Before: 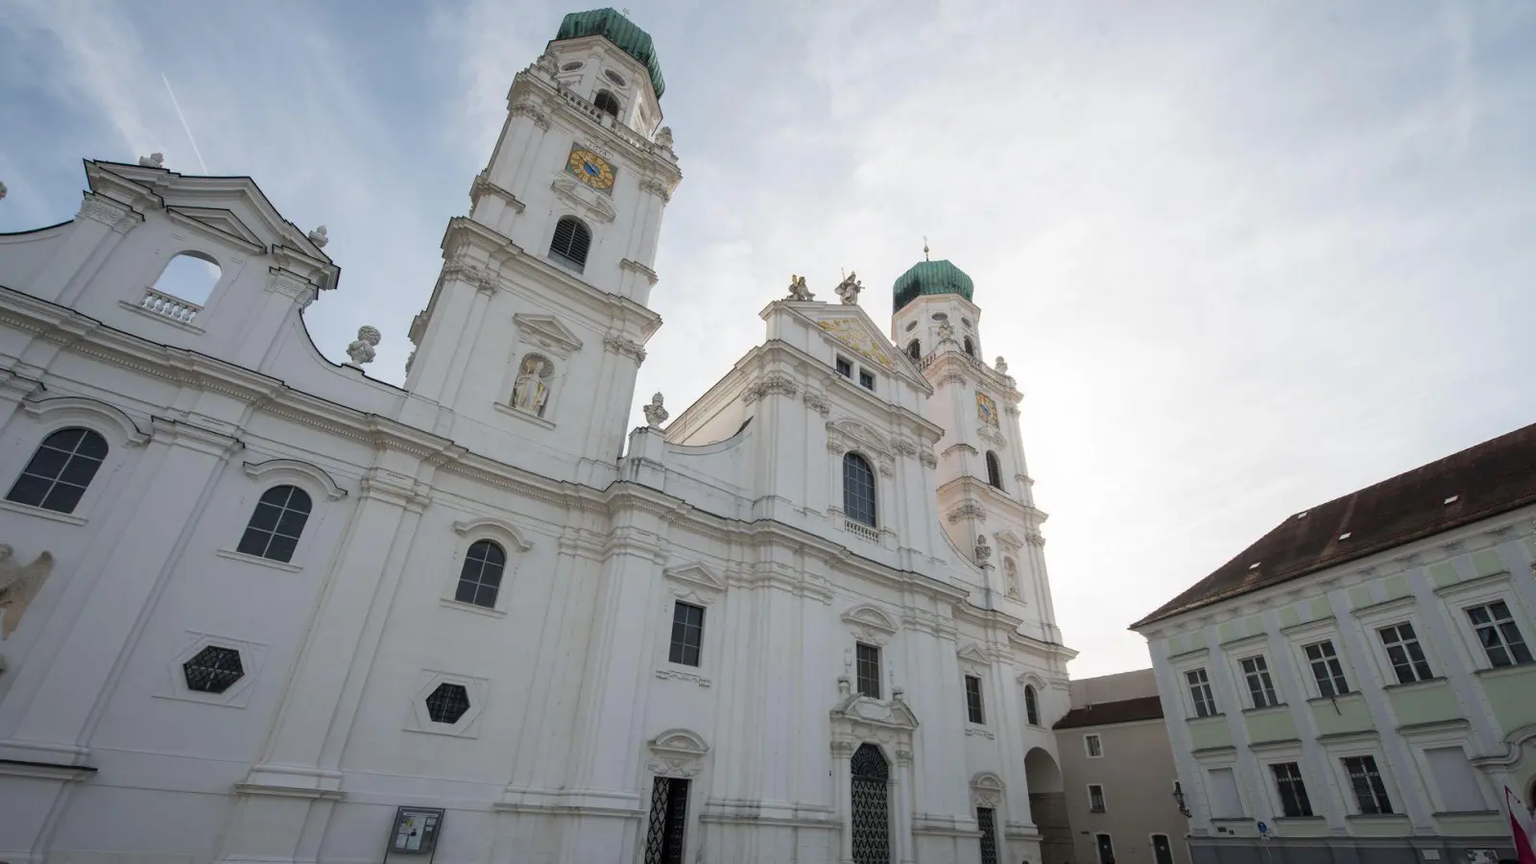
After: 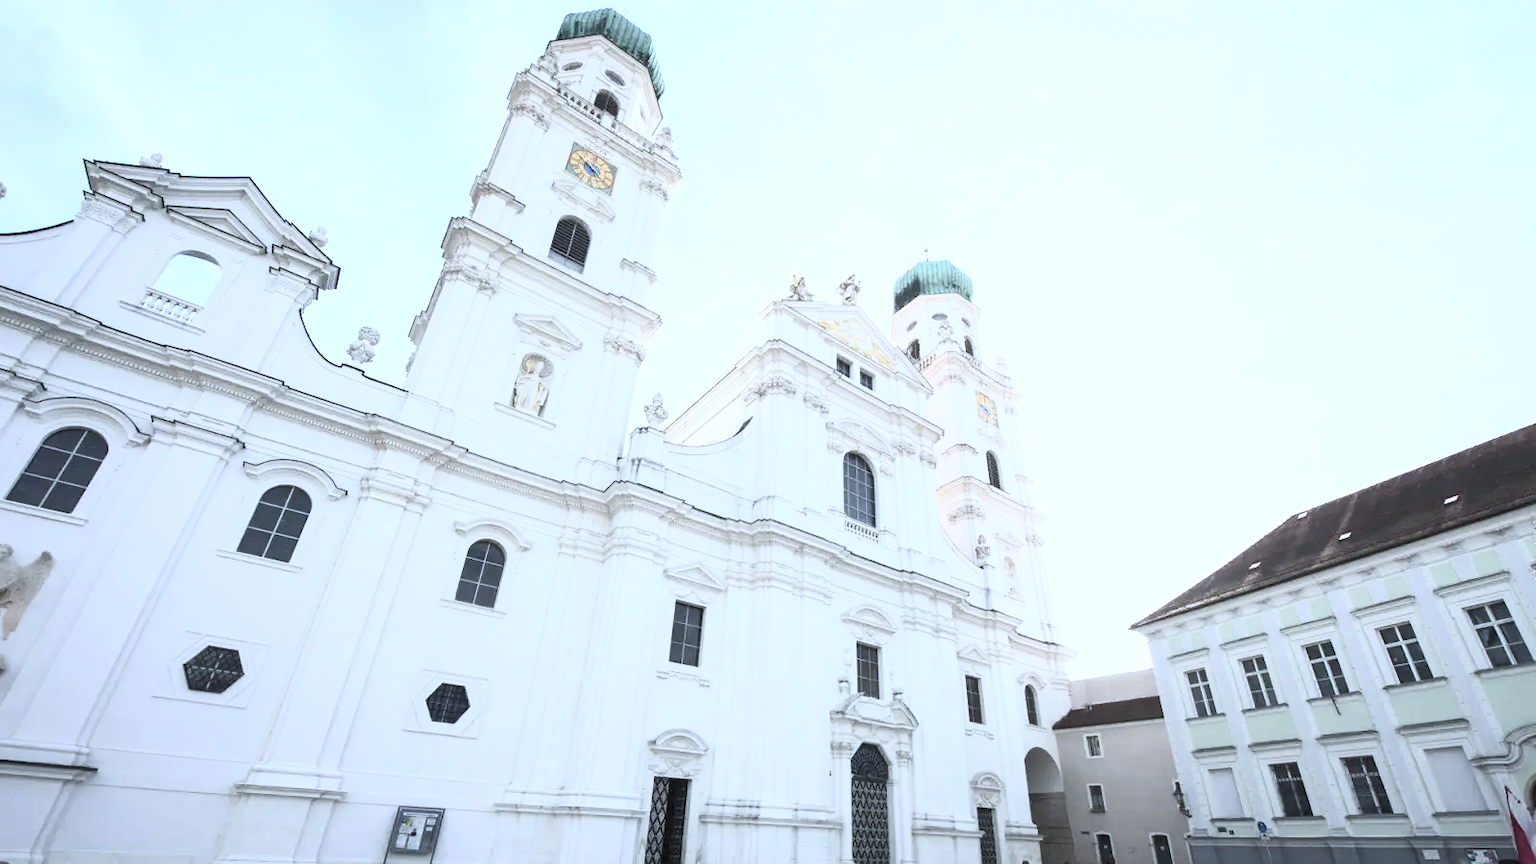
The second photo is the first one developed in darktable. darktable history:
color calibration: gray › normalize channels true, x 0.381, y 0.391, temperature 4088.76 K, gamut compression 0.03
contrast brightness saturation: contrast 0.442, brightness 0.545, saturation -0.187
exposure: black level correction 0, exposure 0.698 EV, compensate highlight preservation false
